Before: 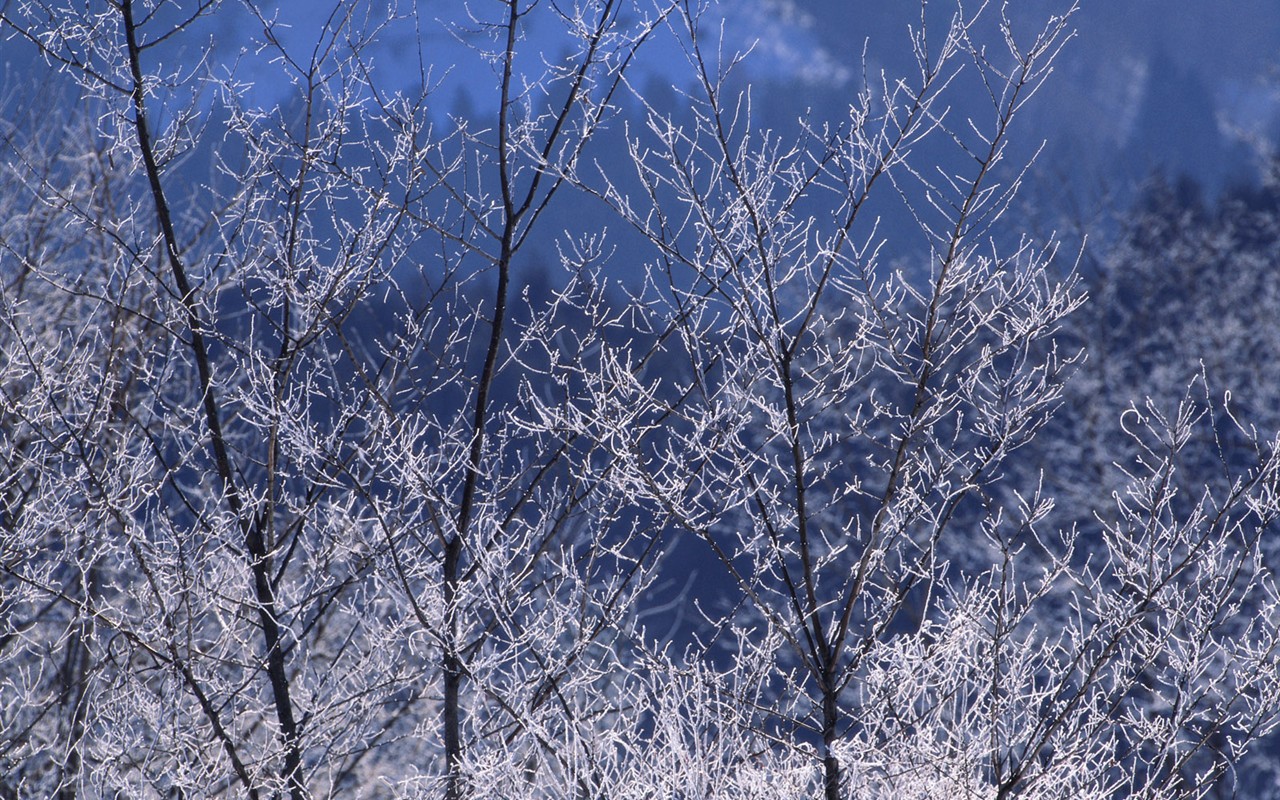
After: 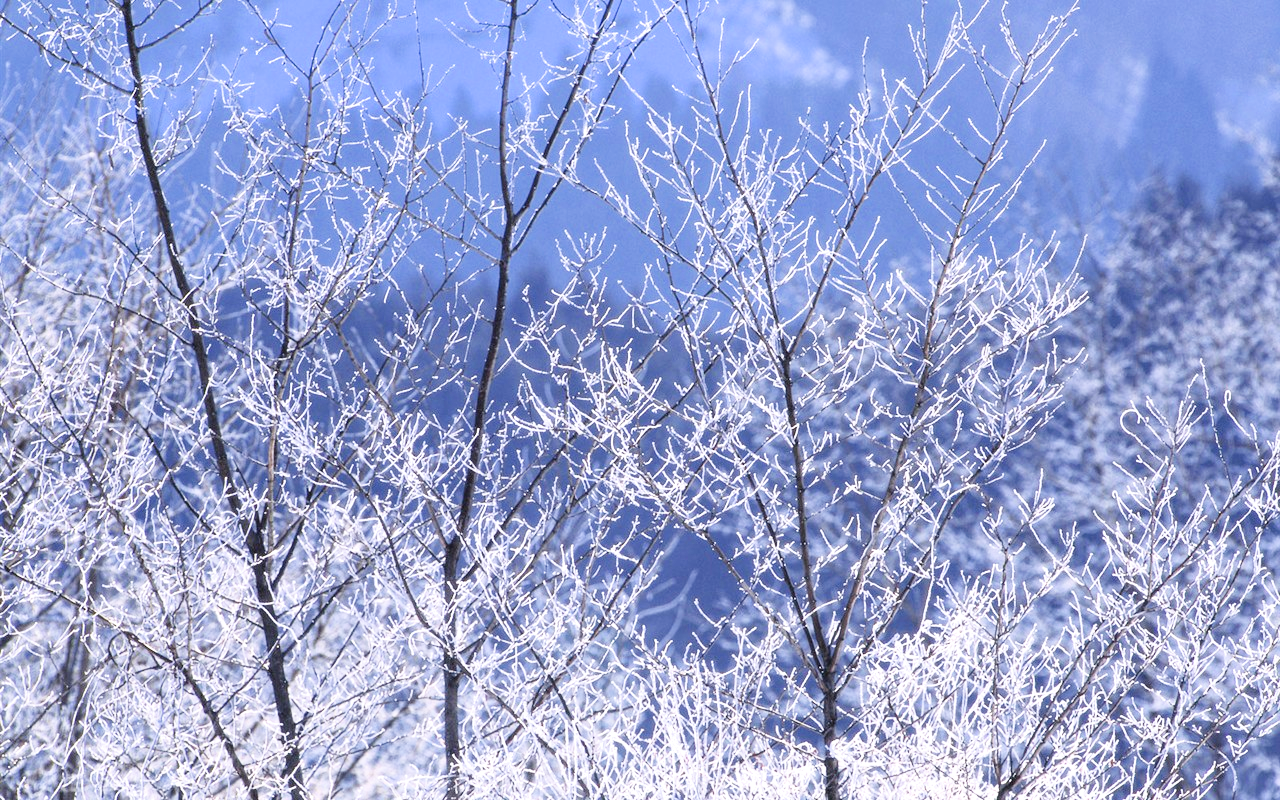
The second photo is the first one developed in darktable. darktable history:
filmic rgb: white relative exposure 3.8 EV, hardness 4.35
exposure: exposure 2 EV, compensate exposure bias true, compensate highlight preservation false
